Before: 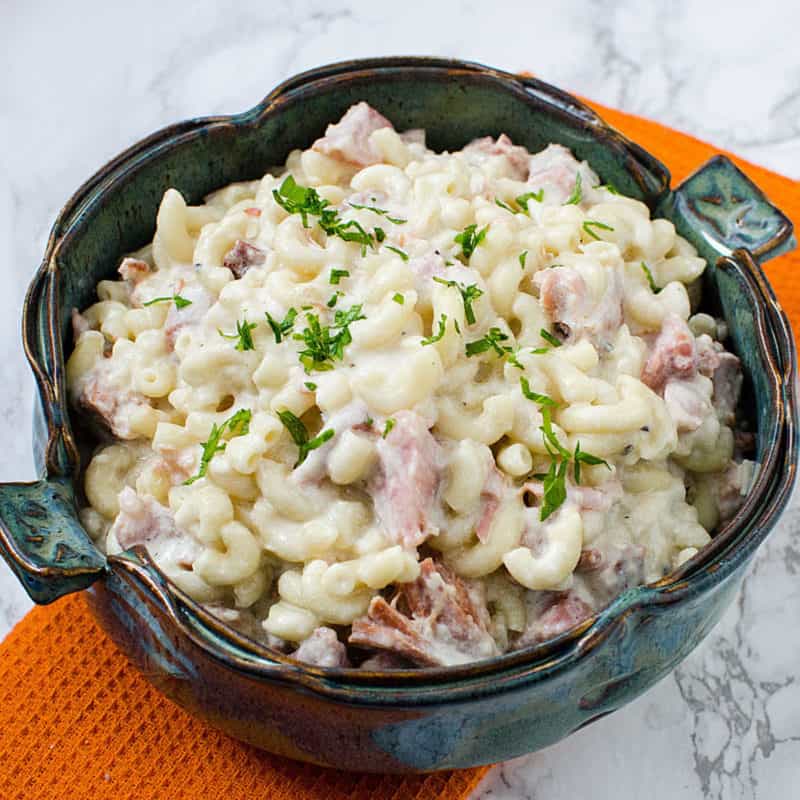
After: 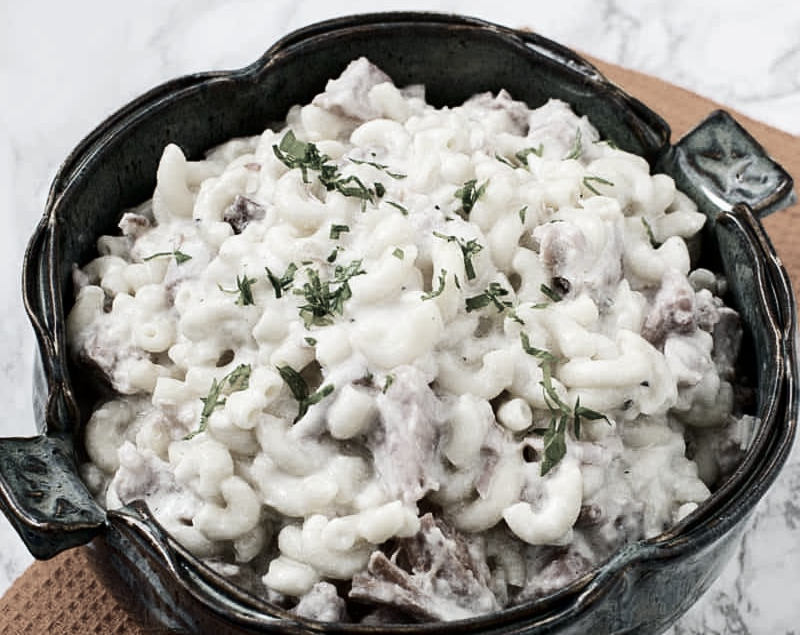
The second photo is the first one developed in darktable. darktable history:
contrast brightness saturation: contrast 0.198, brightness -0.105, saturation 0.096
color correction: highlights b* 0.067, saturation 0.235
crop and rotate: top 5.648%, bottom 14.957%
